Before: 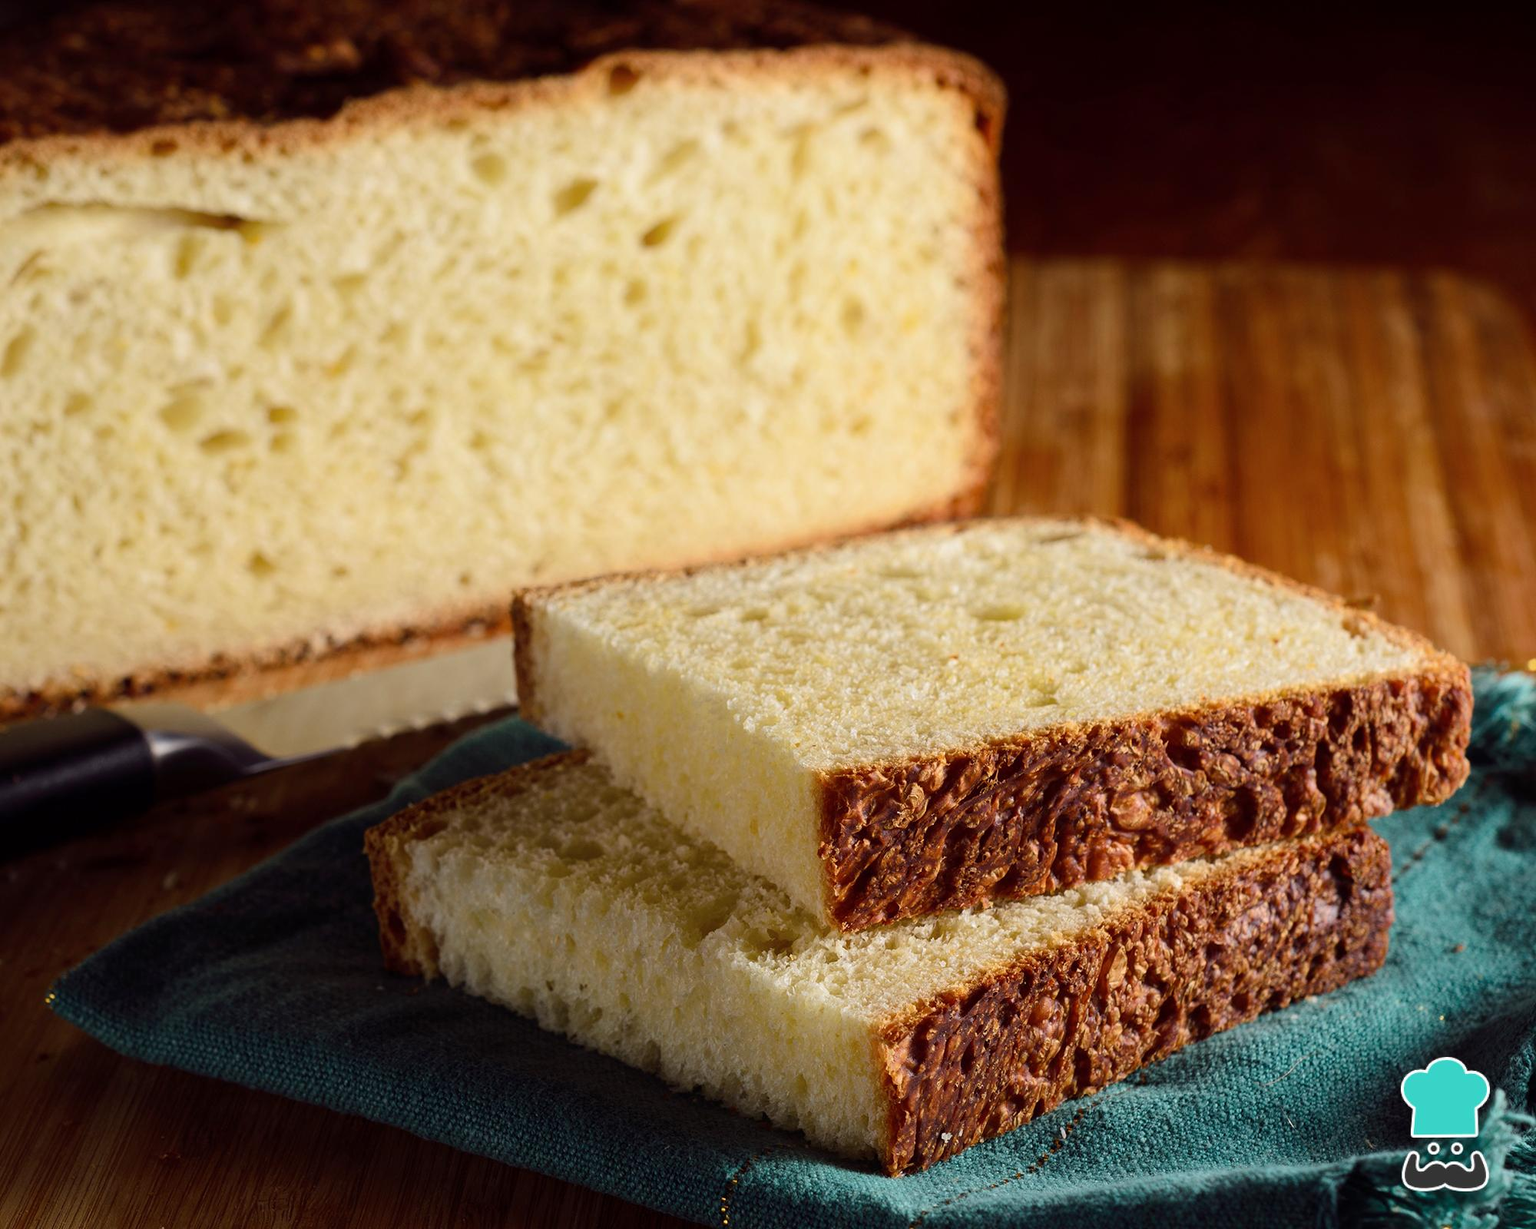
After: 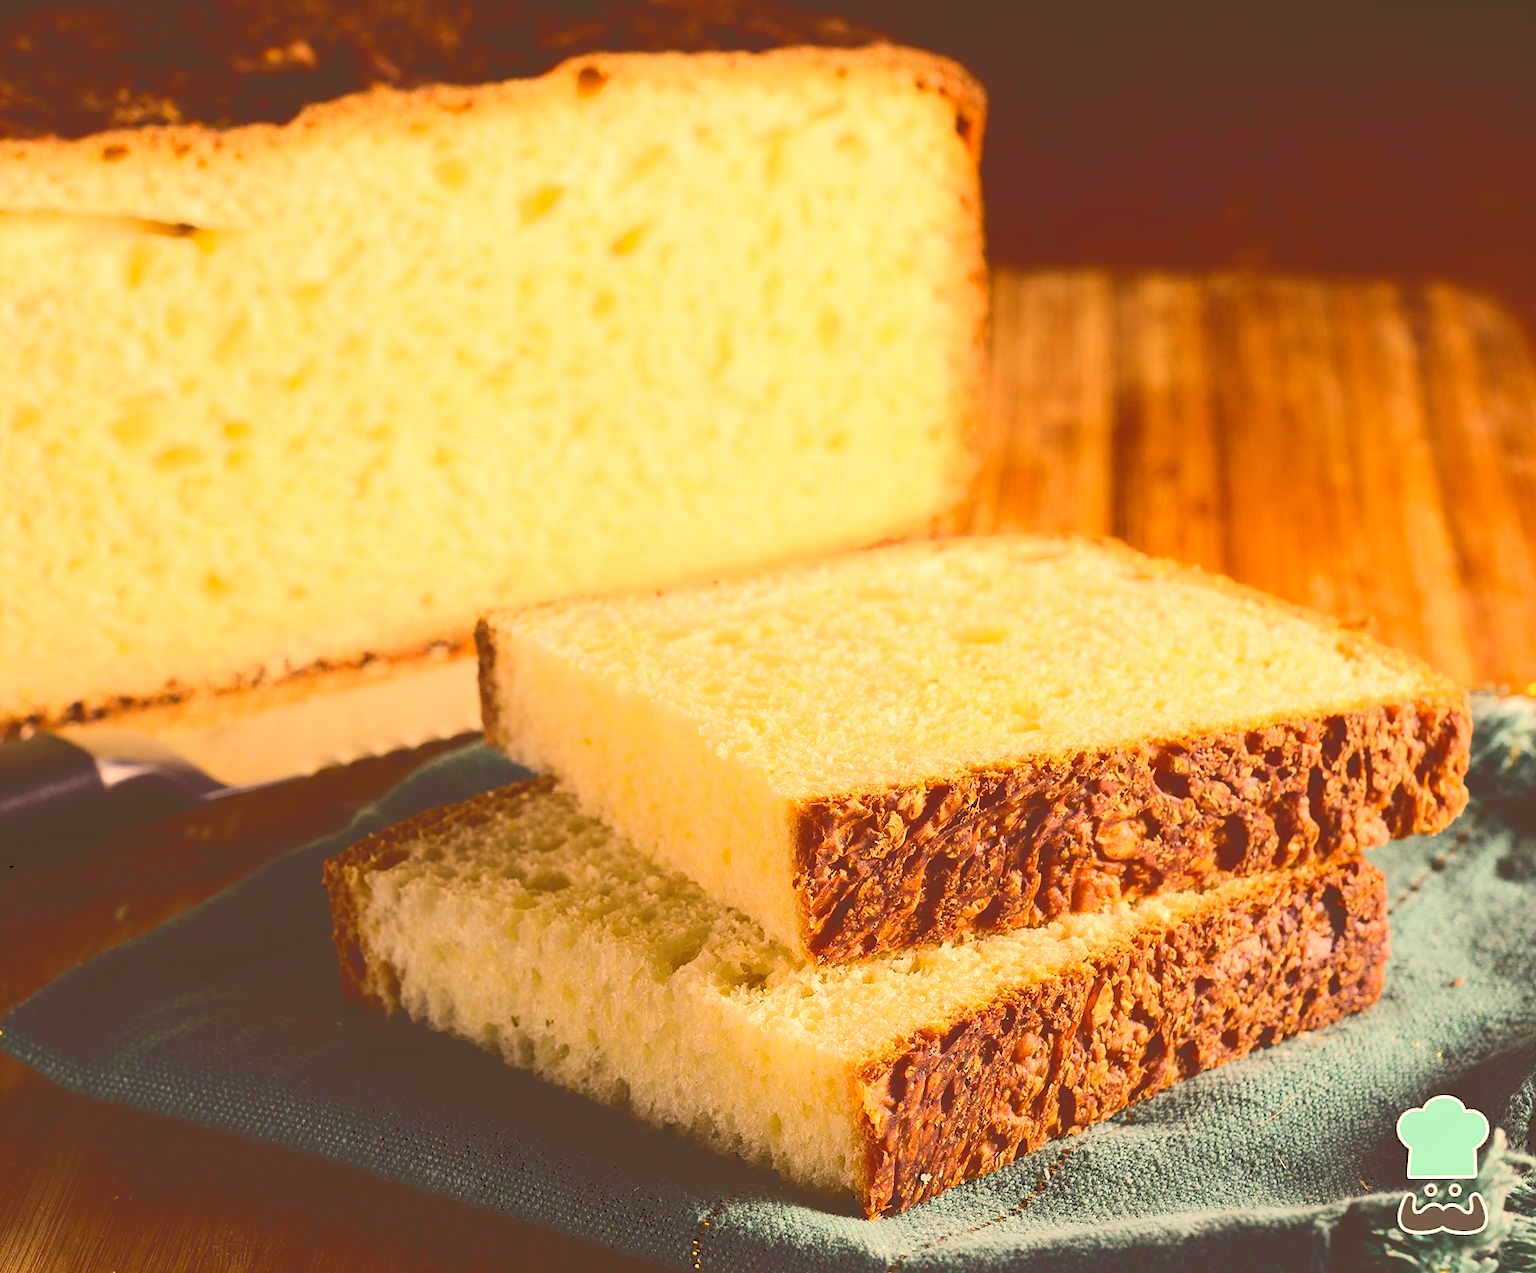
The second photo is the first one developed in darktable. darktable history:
exposure: exposure 0.404 EV, compensate exposure bias true, compensate highlight preservation false
tone curve: curves: ch0 [(0, 0) (0.003, 0.272) (0.011, 0.275) (0.025, 0.275) (0.044, 0.278) (0.069, 0.282) (0.1, 0.284) (0.136, 0.287) (0.177, 0.294) (0.224, 0.314) (0.277, 0.347) (0.335, 0.403) (0.399, 0.473) (0.468, 0.552) (0.543, 0.622) (0.623, 0.69) (0.709, 0.756) (0.801, 0.818) (0.898, 0.865) (1, 1)], color space Lab, independent channels, preserve colors none
crop and rotate: left 3.484%
shadows and highlights: shadows -0.513, highlights 38.78
color correction: highlights a* 18.02, highlights b* 35.65, shadows a* 1.9, shadows b* 6.45, saturation 1.03
contrast brightness saturation: contrast 0.145, brightness 0.226
color calibration: illuminant as shot in camera, x 0.358, y 0.373, temperature 4628.91 K
sharpen: radius 1.546, amount 0.368, threshold 1.71
